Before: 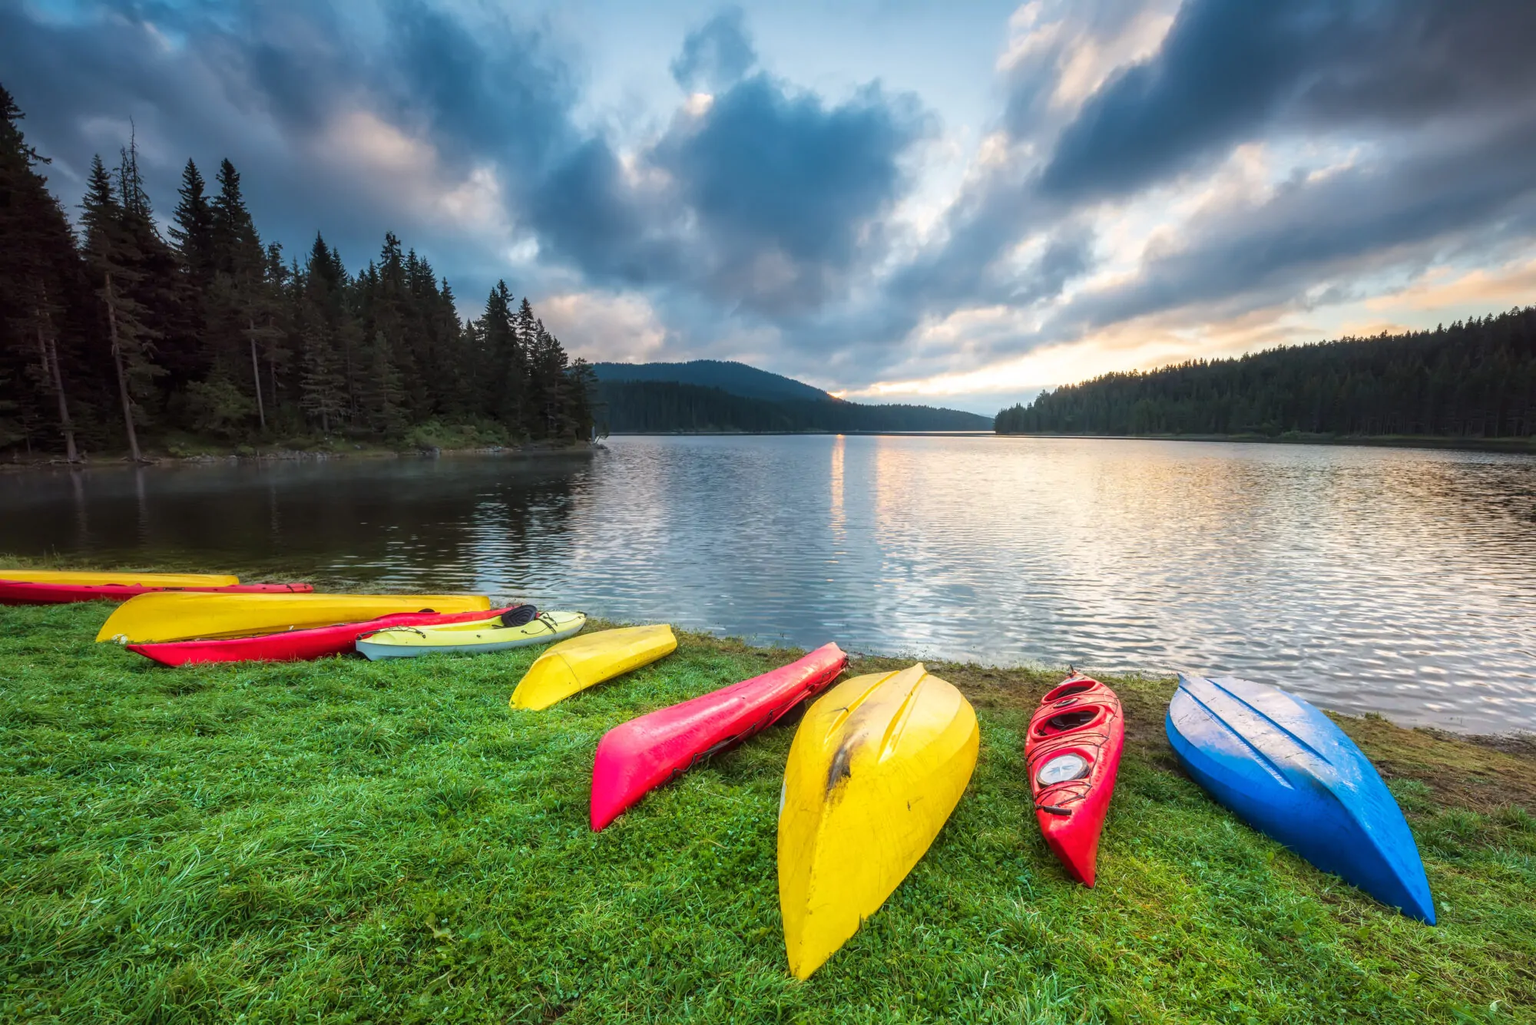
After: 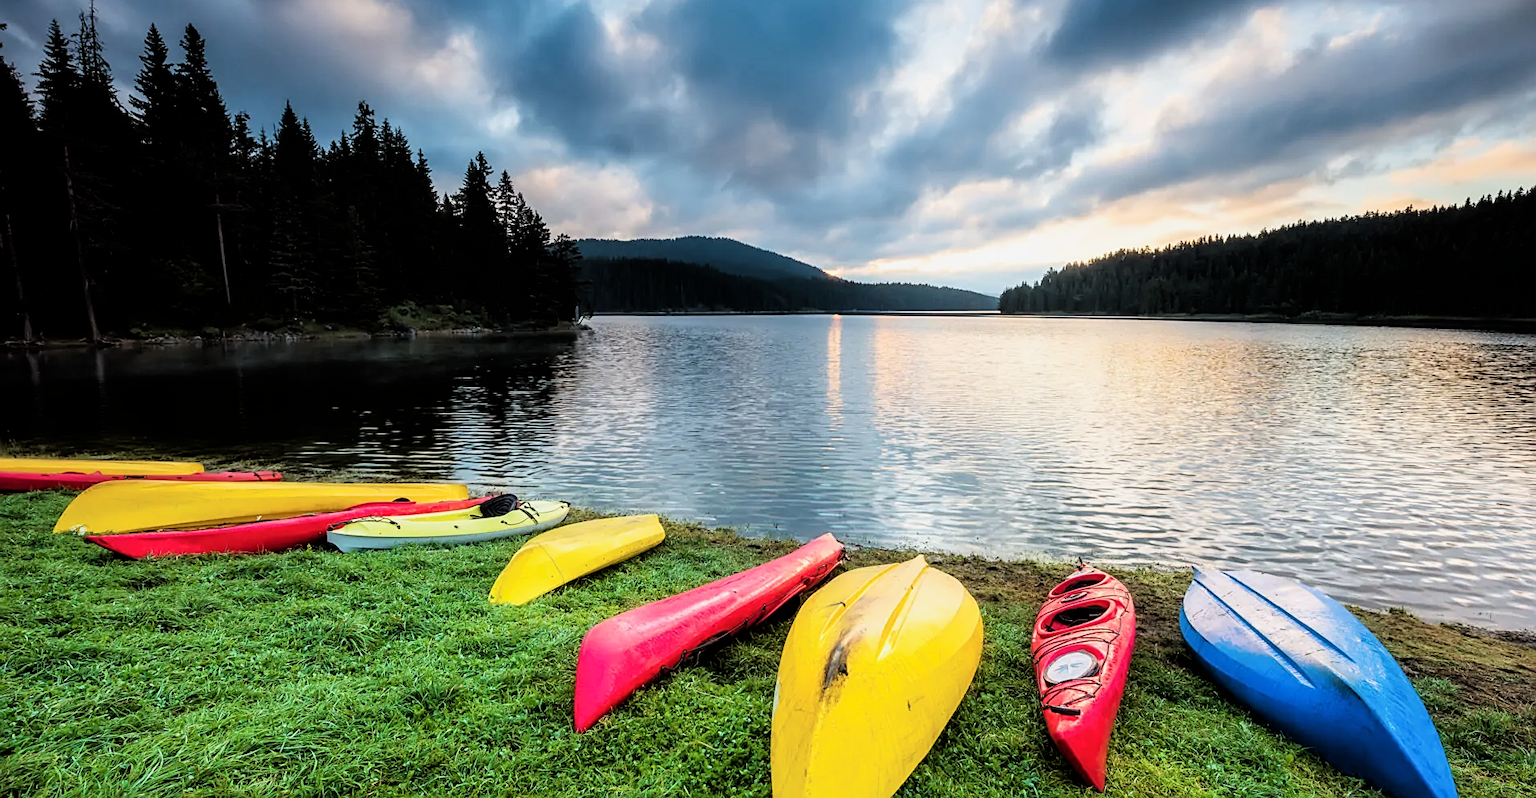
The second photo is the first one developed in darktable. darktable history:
crop and rotate: left 2.991%, top 13.302%, right 1.981%, bottom 12.636%
filmic rgb: black relative exposure -4 EV, white relative exposure 3 EV, hardness 3.02, contrast 1.4
sharpen: on, module defaults
